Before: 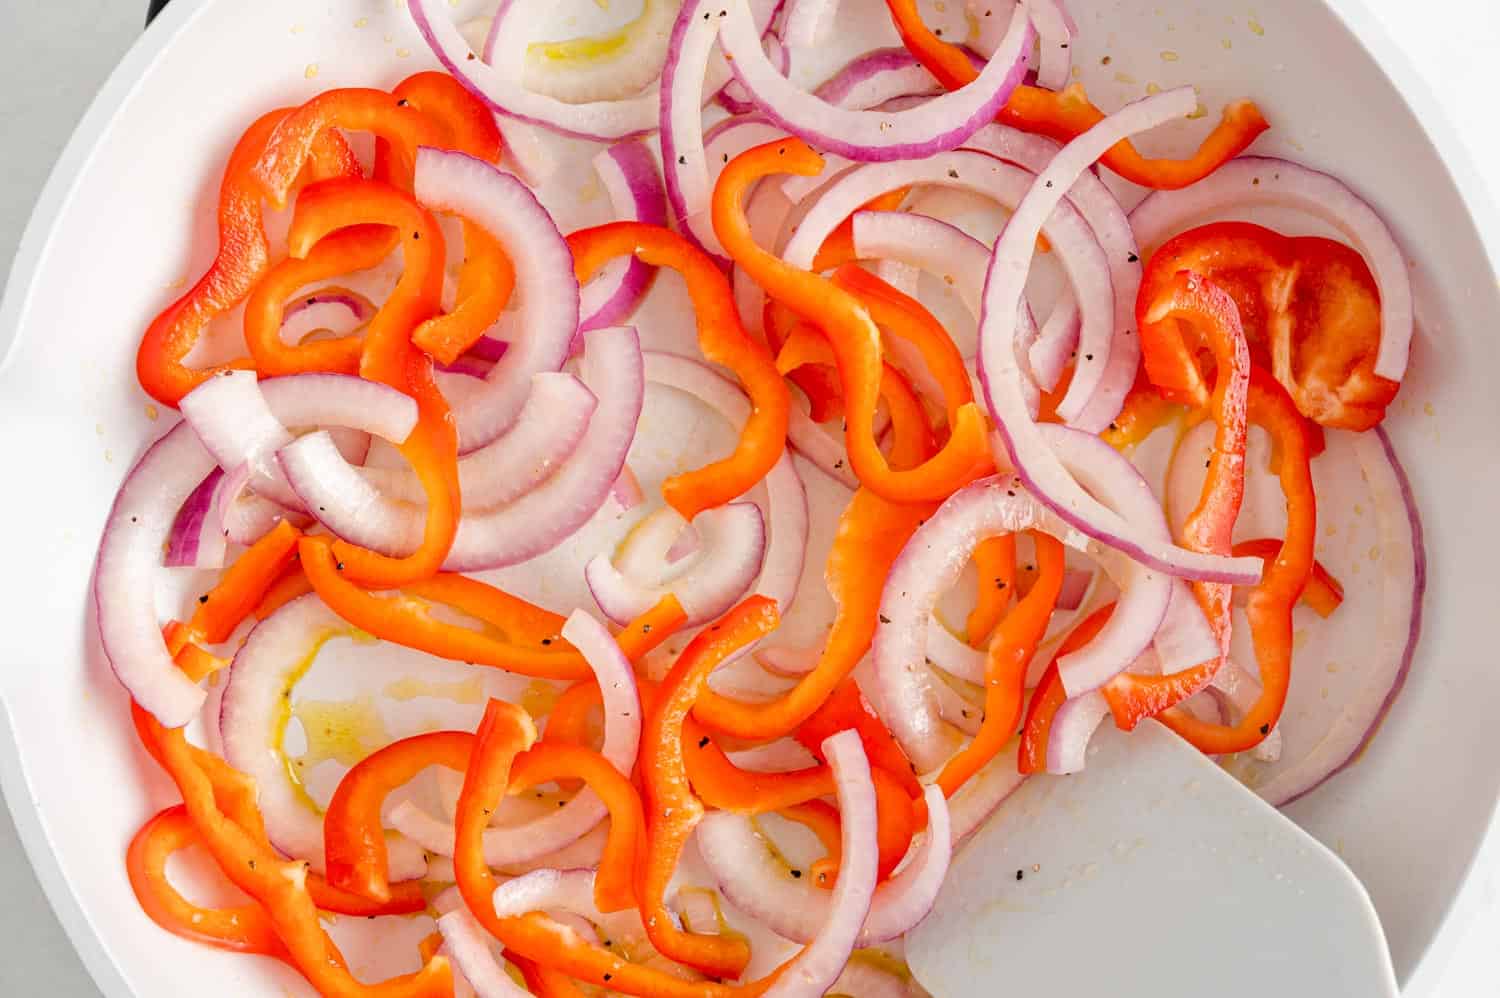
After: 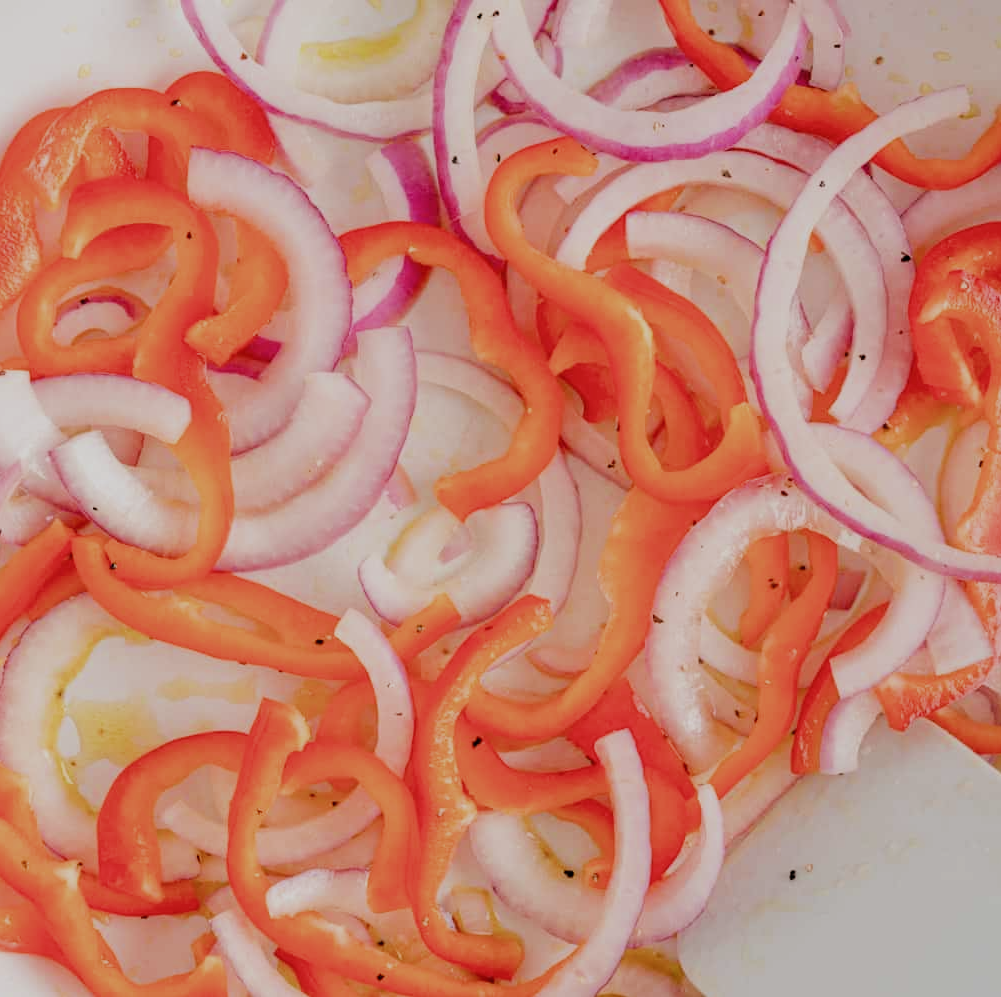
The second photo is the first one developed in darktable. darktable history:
crop and rotate: left 15.145%, right 18.108%
filmic rgb: black relative exposure -7.65 EV, white relative exposure 4.56 EV, threshold 5.99 EV, hardness 3.61, add noise in highlights 0.001, preserve chrominance max RGB, color science v3 (2019), use custom middle-gray values true, contrast in highlights soft, enable highlight reconstruction true
